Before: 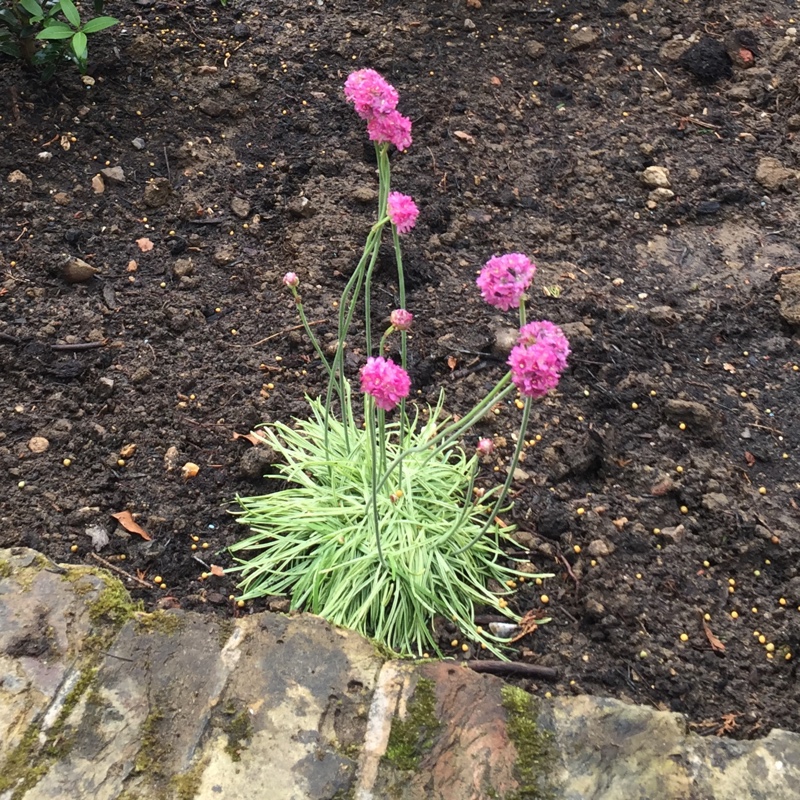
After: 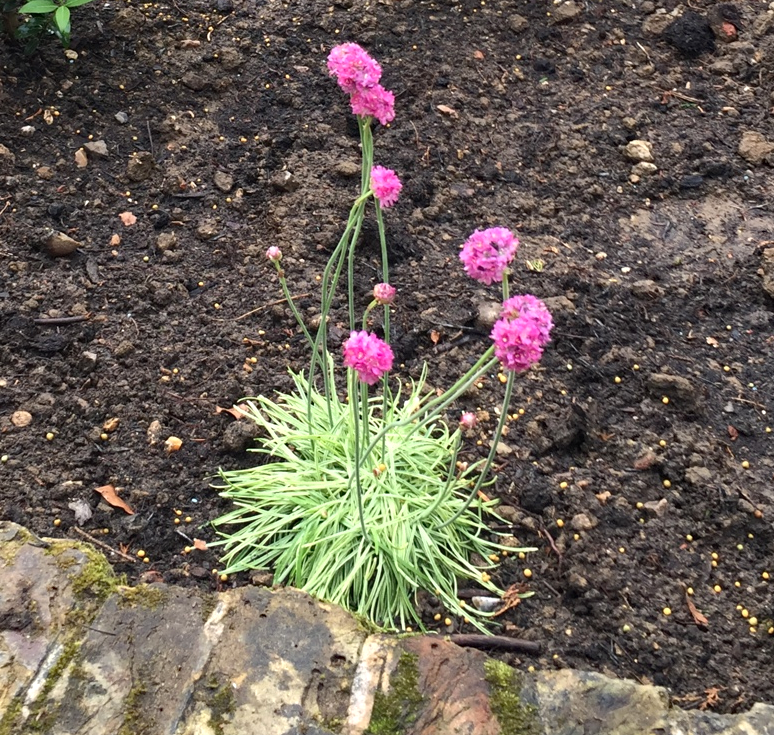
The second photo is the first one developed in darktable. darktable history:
crop: left 2.129%, top 3.276%, right 1.078%, bottom 4.834%
exposure: exposure 0.203 EV, compensate exposure bias true, compensate highlight preservation false
haze removal: compatibility mode true, adaptive false
